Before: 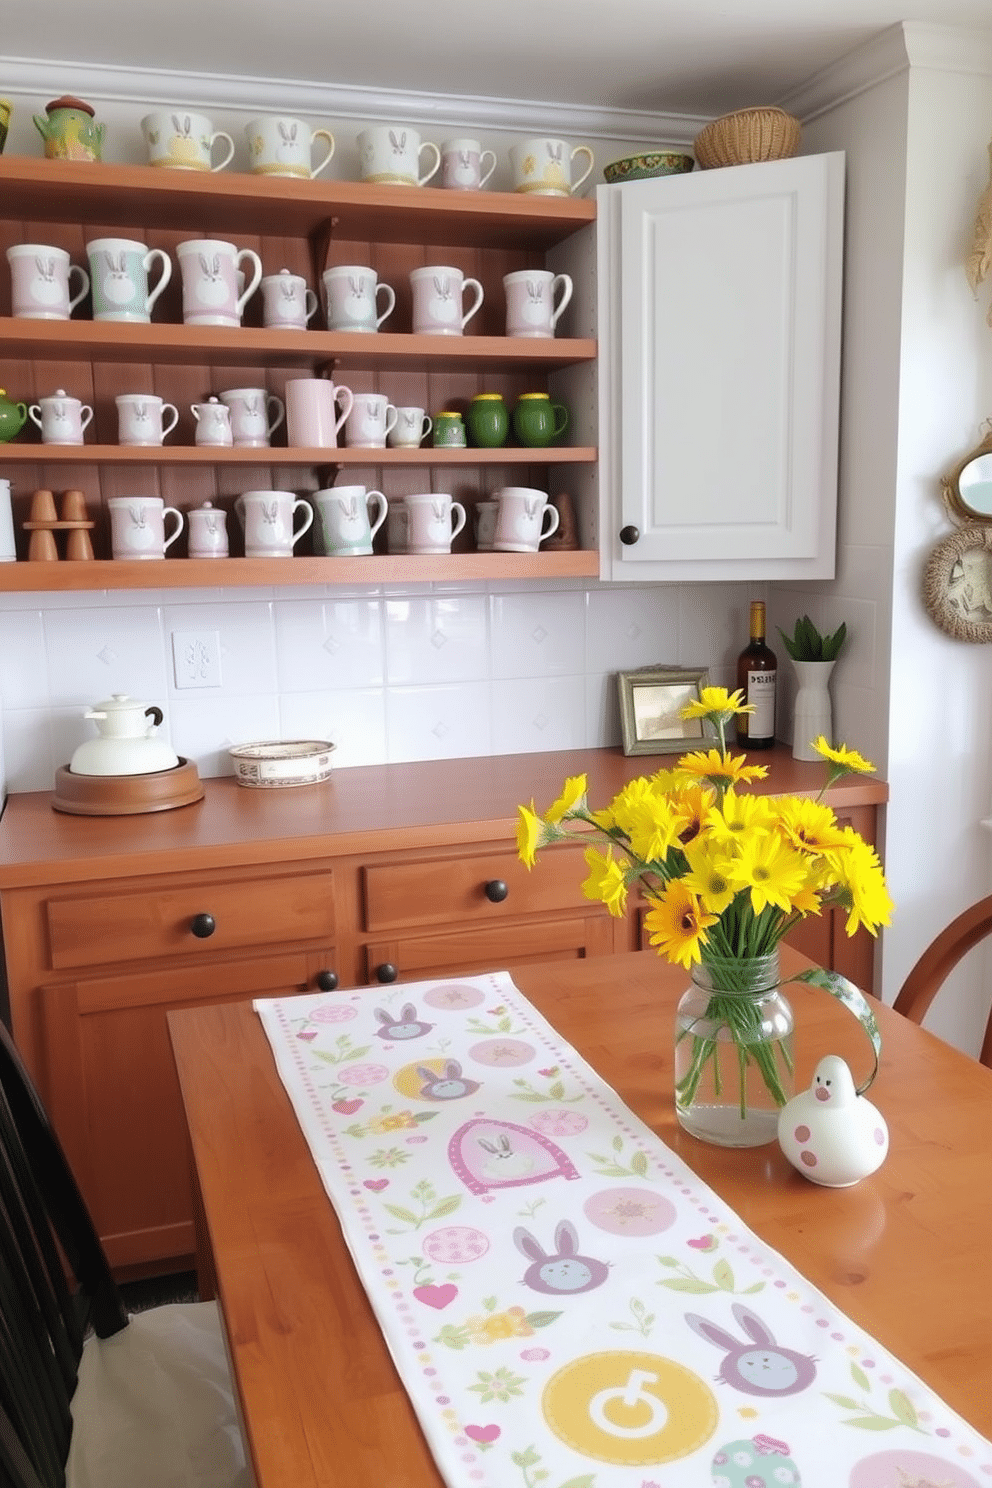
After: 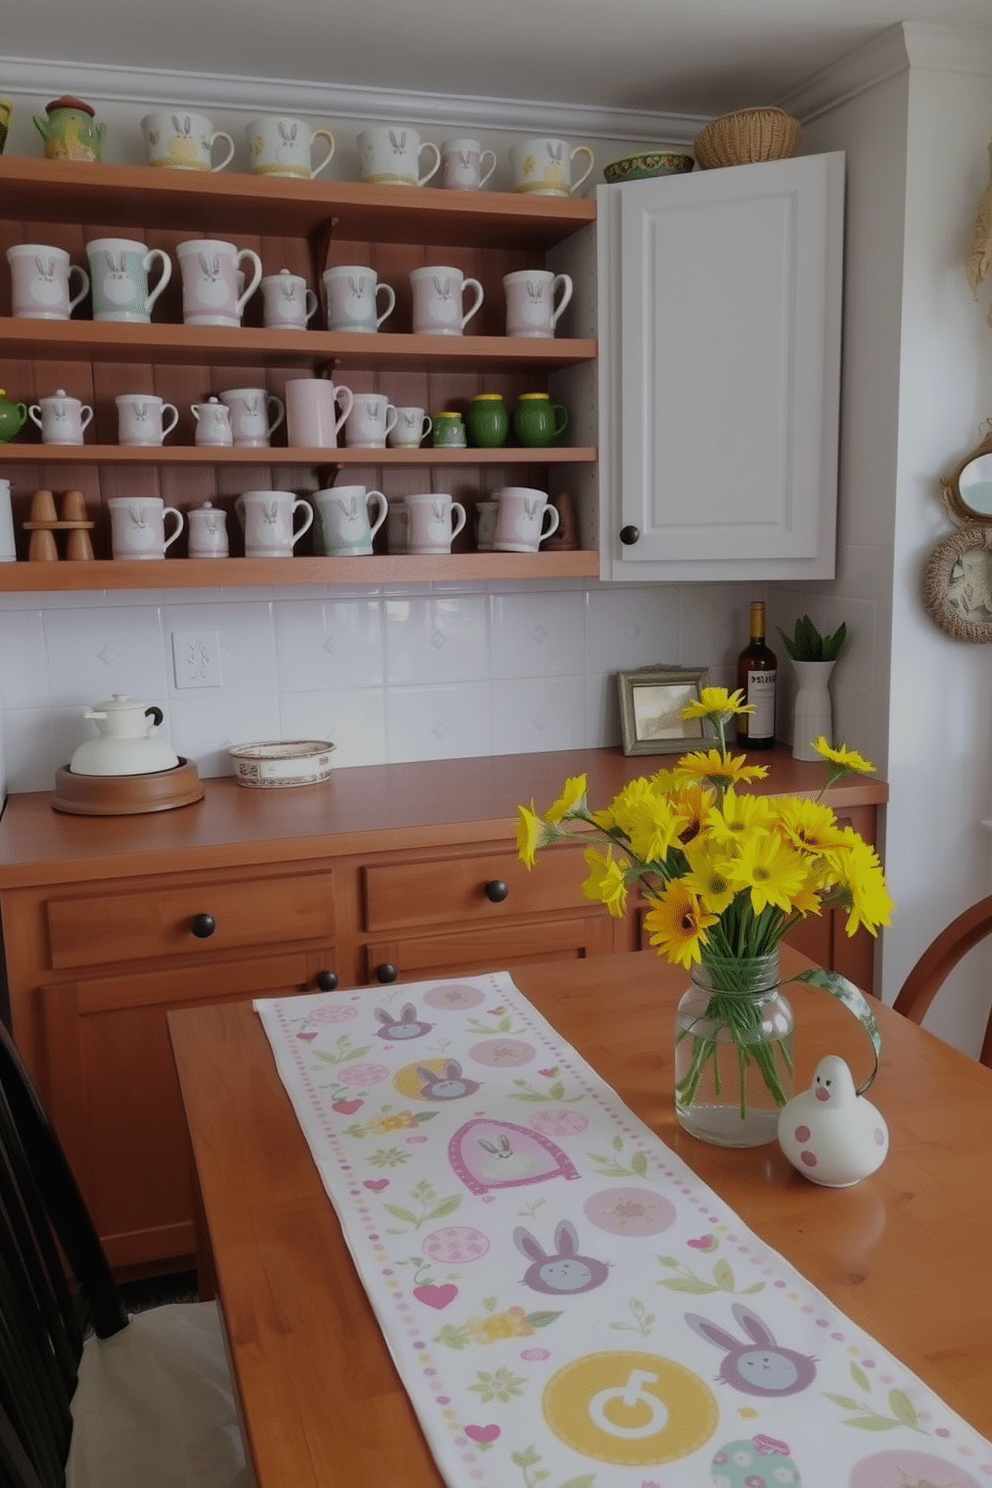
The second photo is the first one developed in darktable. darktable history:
exposure: exposure -0.972 EV, compensate highlight preservation false
tone equalizer: on, module defaults
